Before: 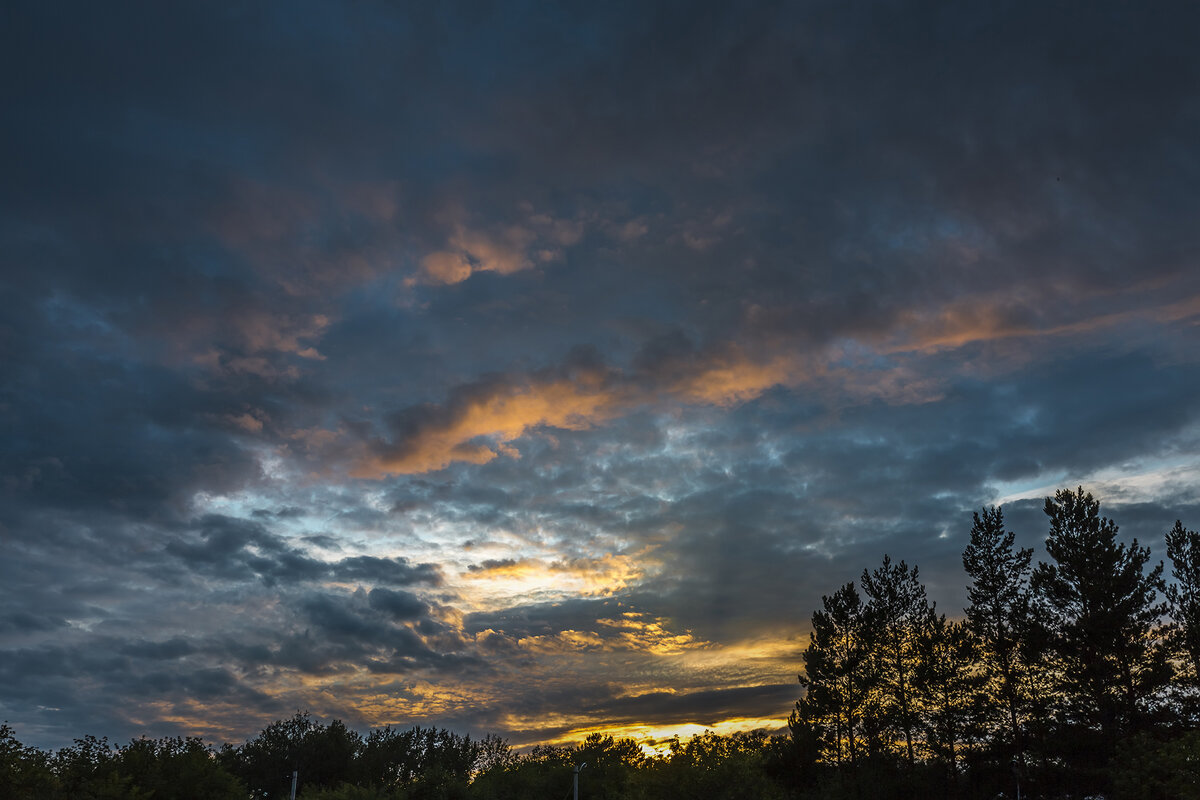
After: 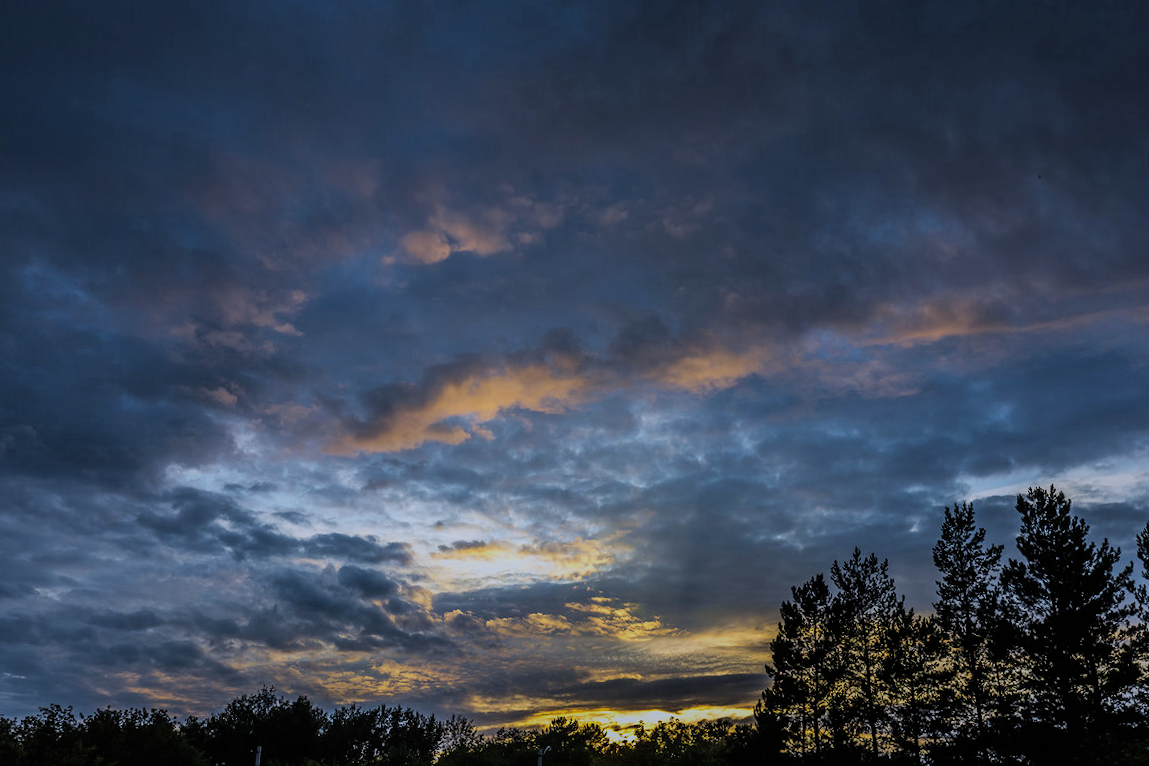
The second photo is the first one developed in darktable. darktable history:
white balance: red 0.948, green 1.02, blue 1.176
crop and rotate: angle -1.69°
filmic rgb: black relative exposure -7.15 EV, white relative exposure 5.36 EV, hardness 3.02
